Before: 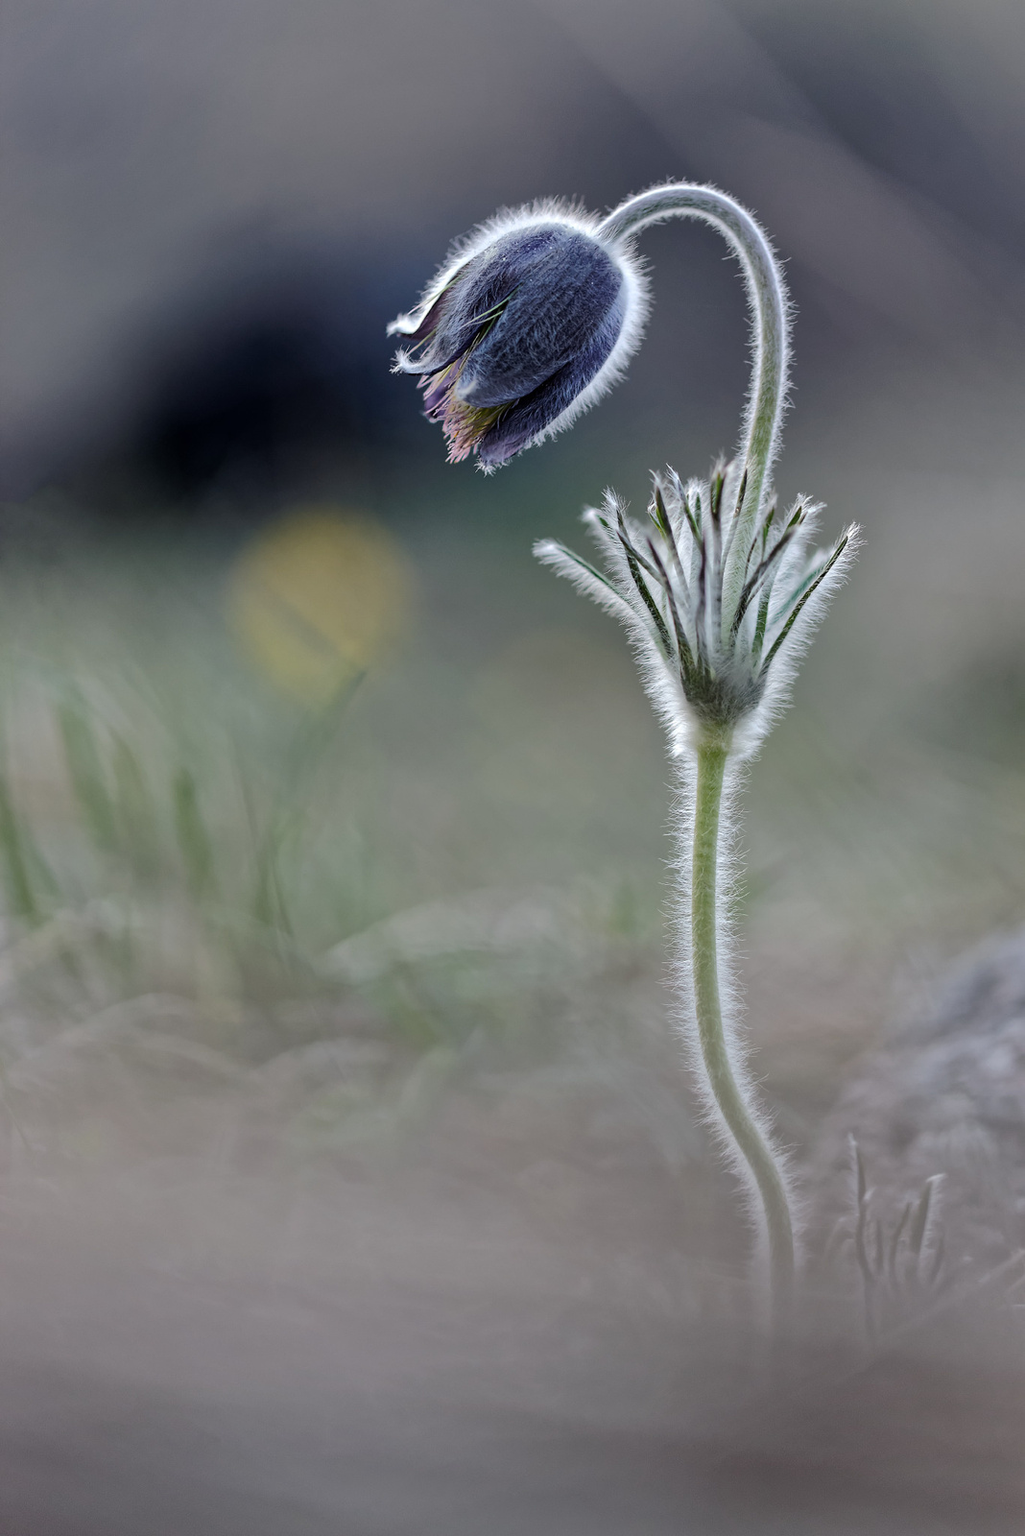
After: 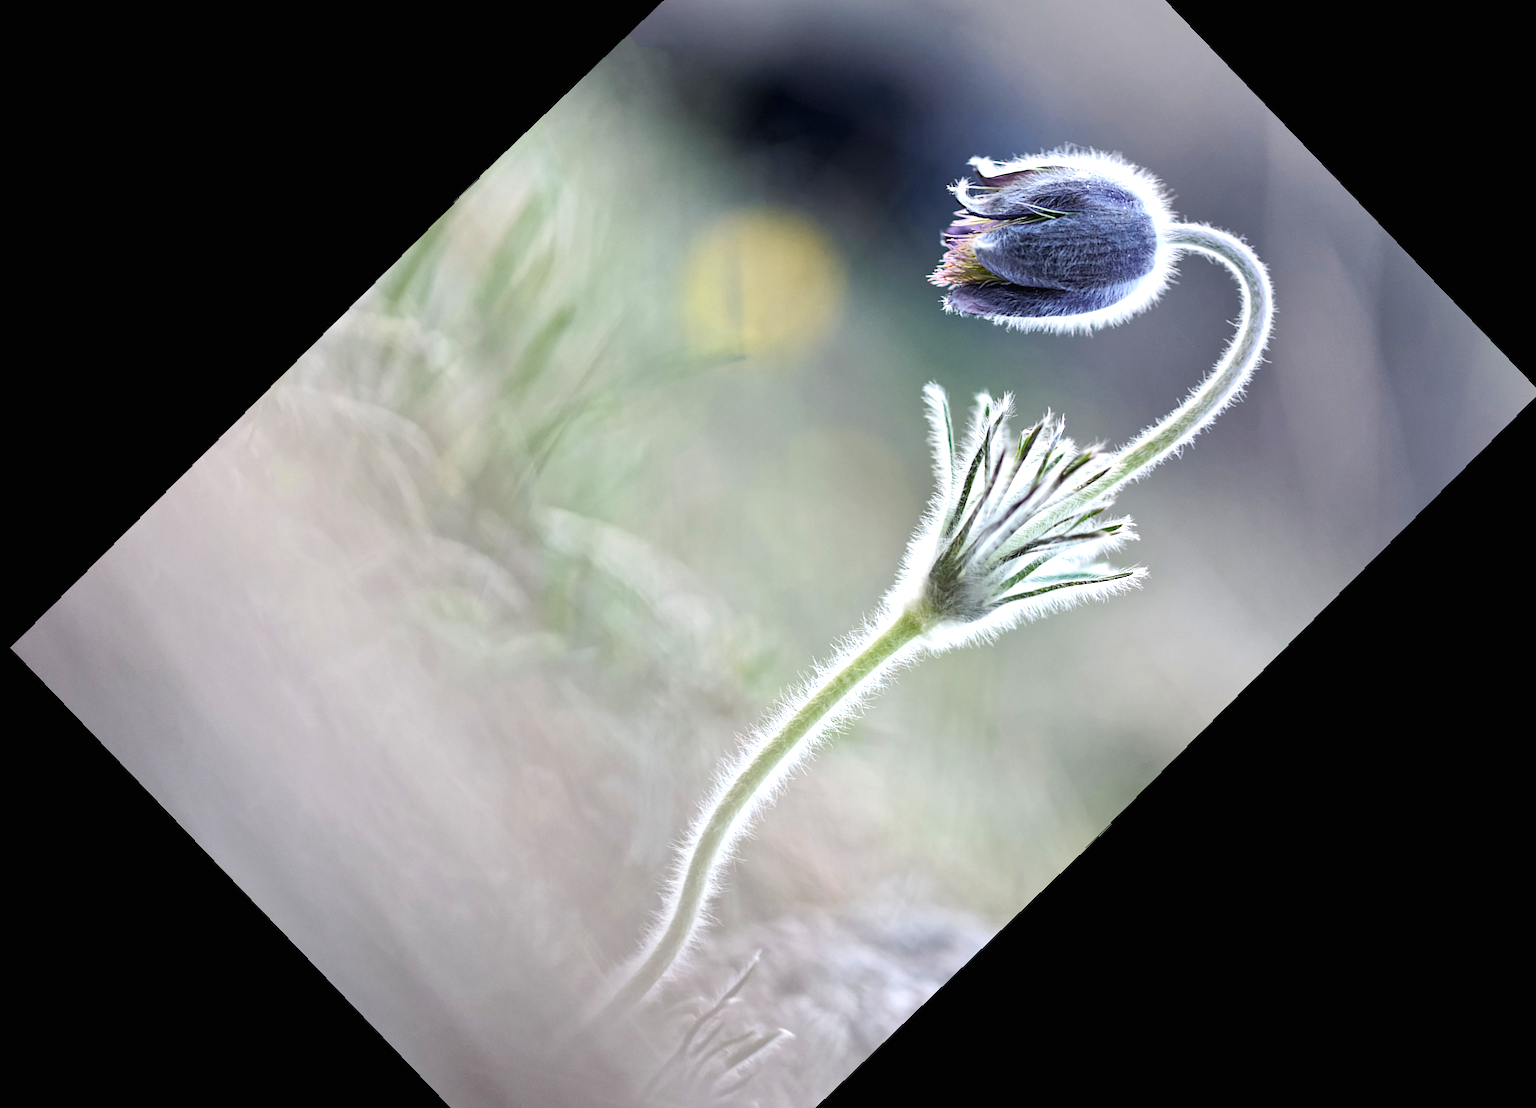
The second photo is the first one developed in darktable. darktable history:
exposure: black level correction 0, exposure 1.2 EV, compensate highlight preservation false
rotate and perspective: rotation -1.32°, lens shift (horizontal) -0.031, crop left 0.015, crop right 0.985, crop top 0.047, crop bottom 0.982
crop and rotate: angle -46.26°, top 16.234%, right 0.912%, bottom 11.704%
